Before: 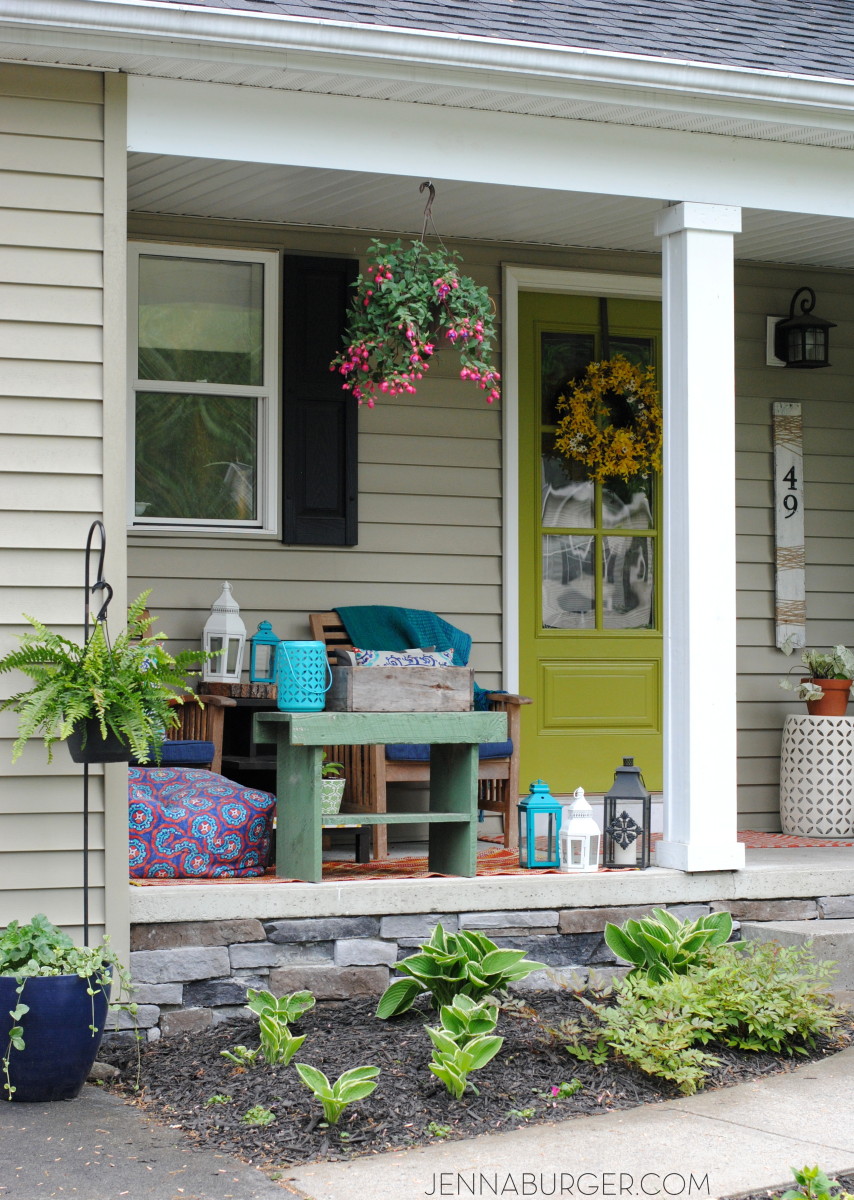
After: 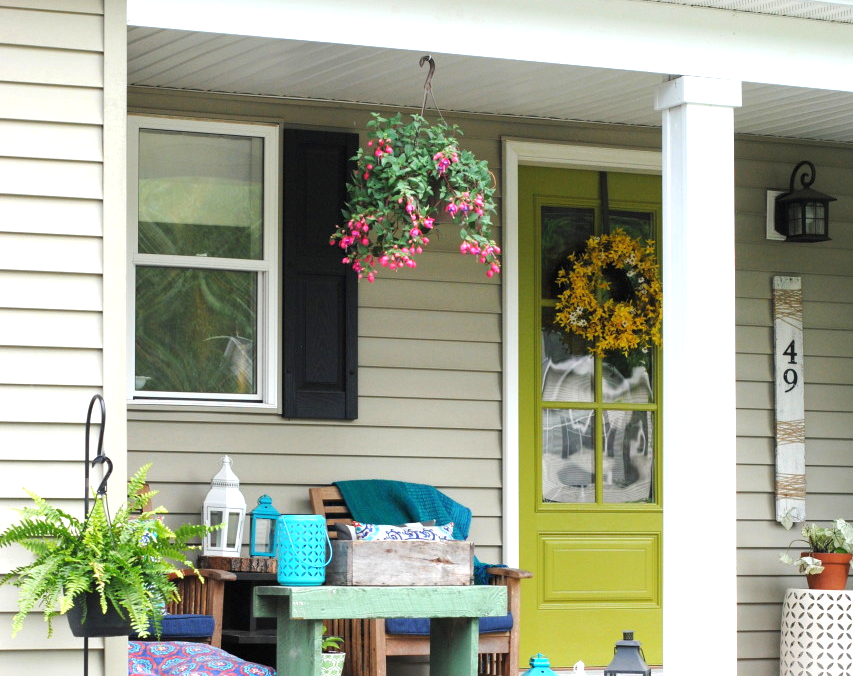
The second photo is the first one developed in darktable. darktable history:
crop and rotate: top 10.543%, bottom 33.109%
exposure: black level correction 0, exposure 0.889 EV, compensate highlight preservation false
